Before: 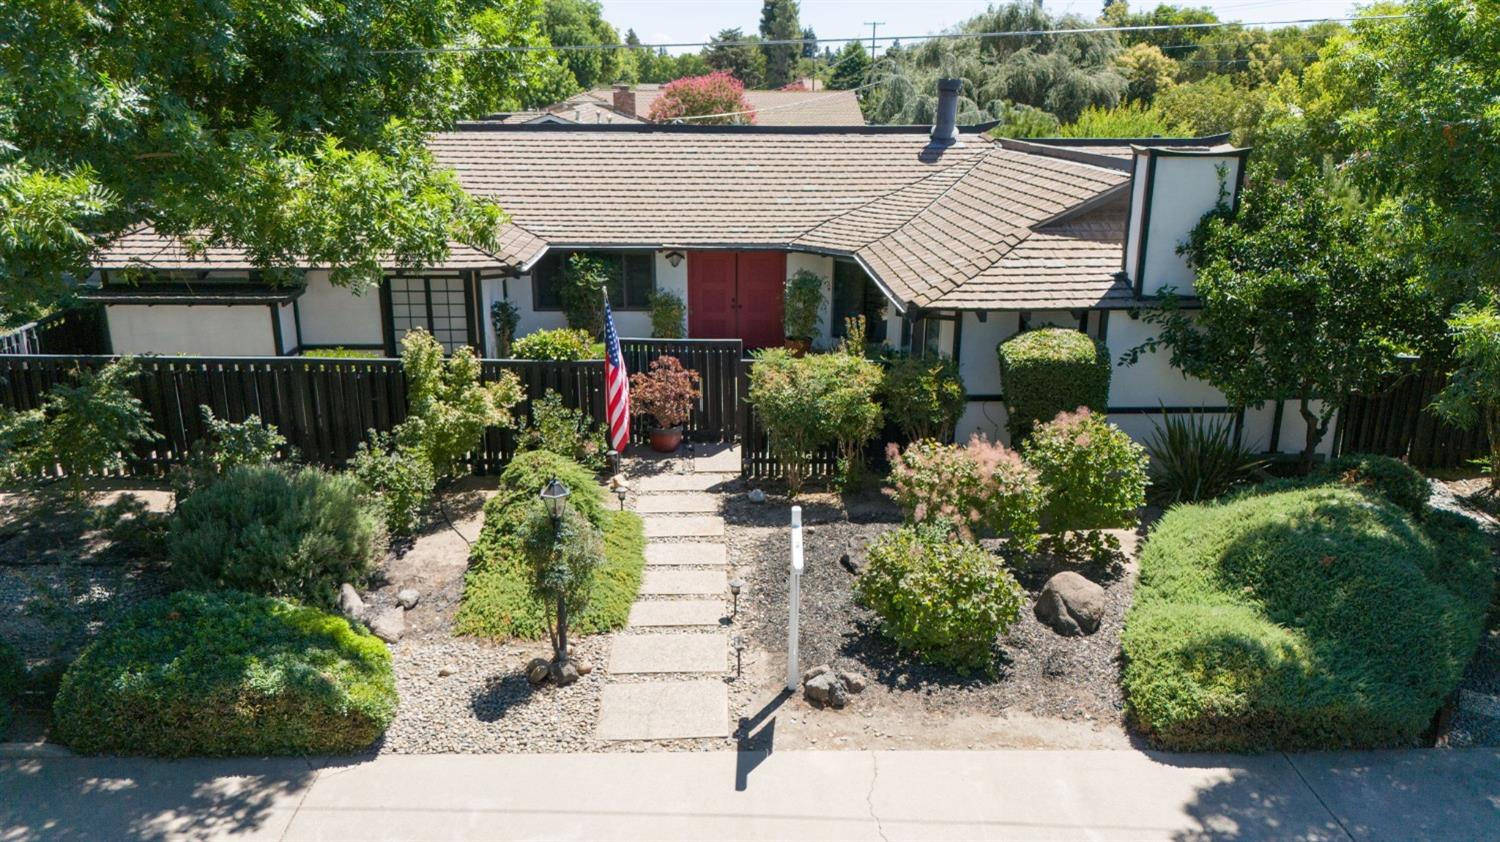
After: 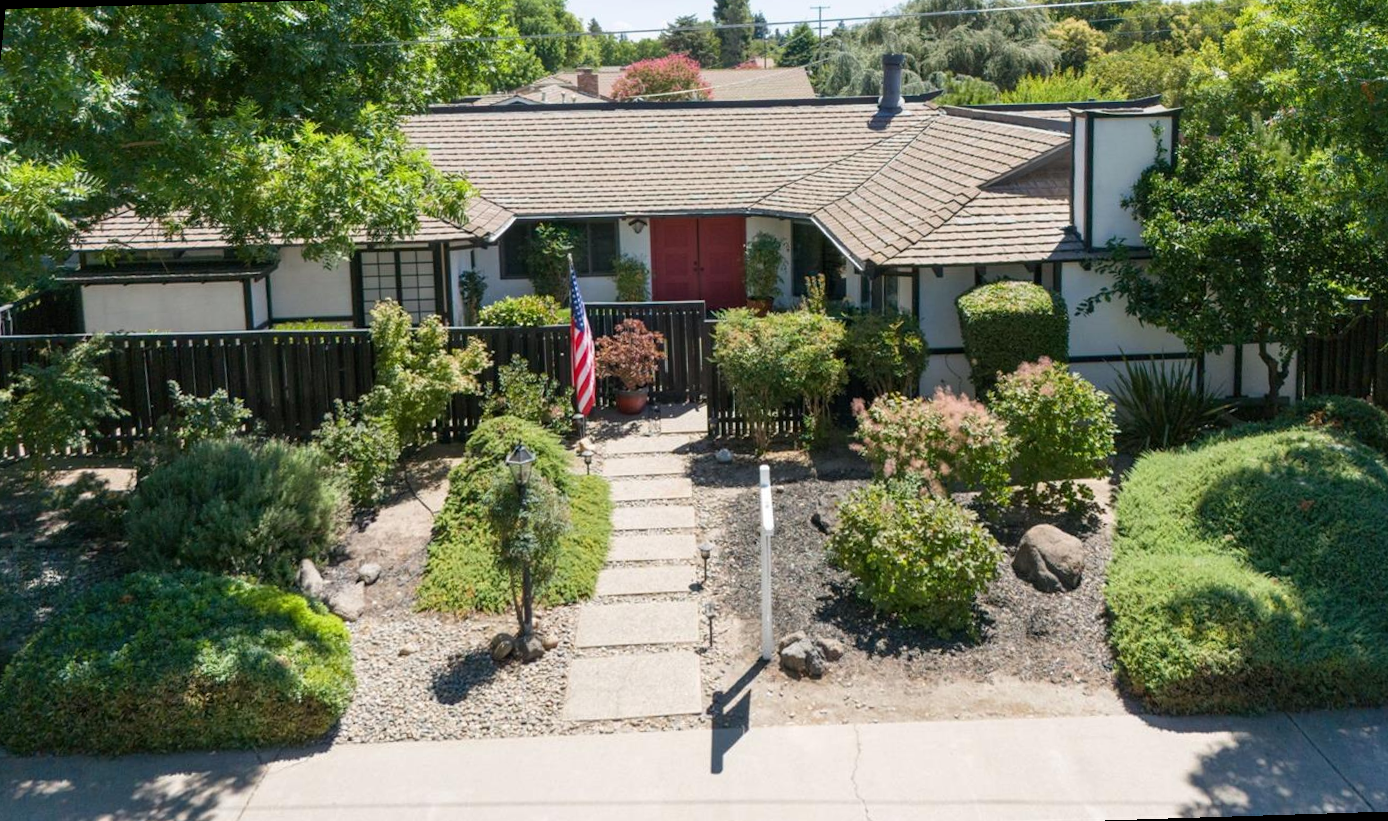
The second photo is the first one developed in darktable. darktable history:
white balance: emerald 1
rotate and perspective: rotation -1.68°, lens shift (vertical) -0.146, crop left 0.049, crop right 0.912, crop top 0.032, crop bottom 0.96
